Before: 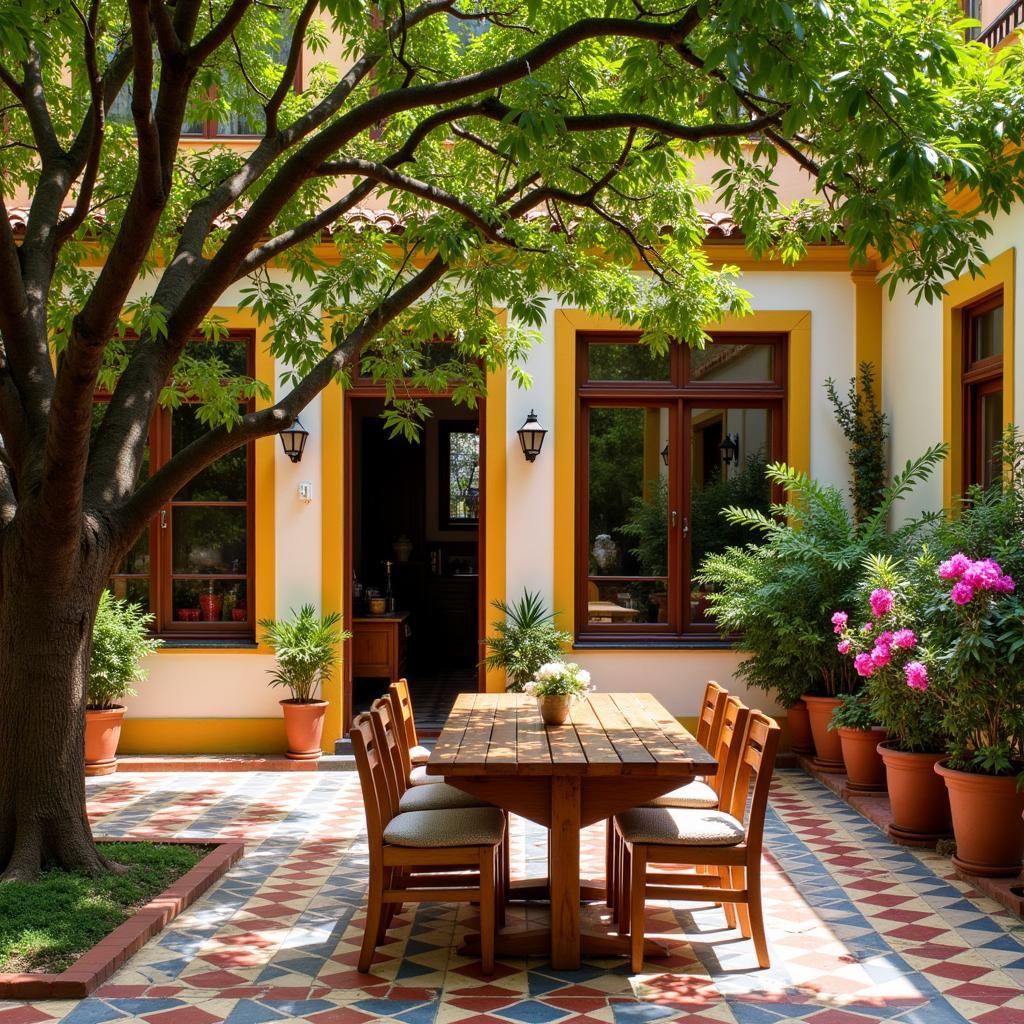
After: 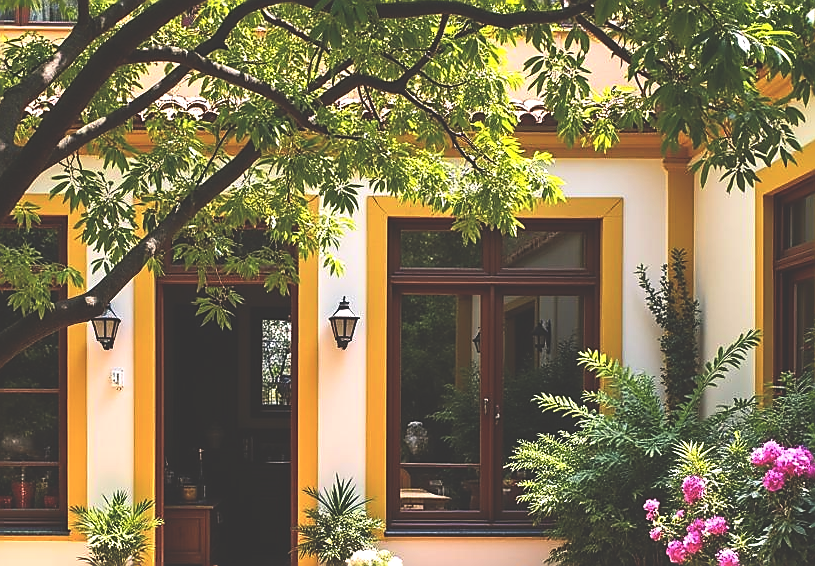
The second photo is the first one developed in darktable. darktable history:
exposure: black level correction -0.07, exposure 0.5 EV, compensate exposure bias true, compensate highlight preservation false
crop: left 18.383%, top 11.1%, right 1.939%, bottom 33.599%
sharpen: radius 1.375, amount 1.249, threshold 0.806
color balance rgb: highlights gain › chroma 2.022%, highlights gain › hue 47.19°, linear chroma grading › shadows 9.933%, linear chroma grading › highlights 10.701%, linear chroma grading › global chroma 14.478%, linear chroma grading › mid-tones 14.963%, perceptual saturation grading › global saturation 0.295%, global vibrance 20%
contrast brightness saturation: contrast 0.108, saturation -0.163
base curve: curves: ch0 [(0, 0.02) (0.083, 0.036) (1, 1)]
tone curve: curves: ch0 [(0, 0) (0.003, 0.003) (0.011, 0.011) (0.025, 0.025) (0.044, 0.044) (0.069, 0.069) (0.1, 0.099) (0.136, 0.135) (0.177, 0.177) (0.224, 0.224) (0.277, 0.276) (0.335, 0.334) (0.399, 0.398) (0.468, 0.467) (0.543, 0.547) (0.623, 0.626) (0.709, 0.712) (0.801, 0.802) (0.898, 0.898) (1, 1)], preserve colors none
